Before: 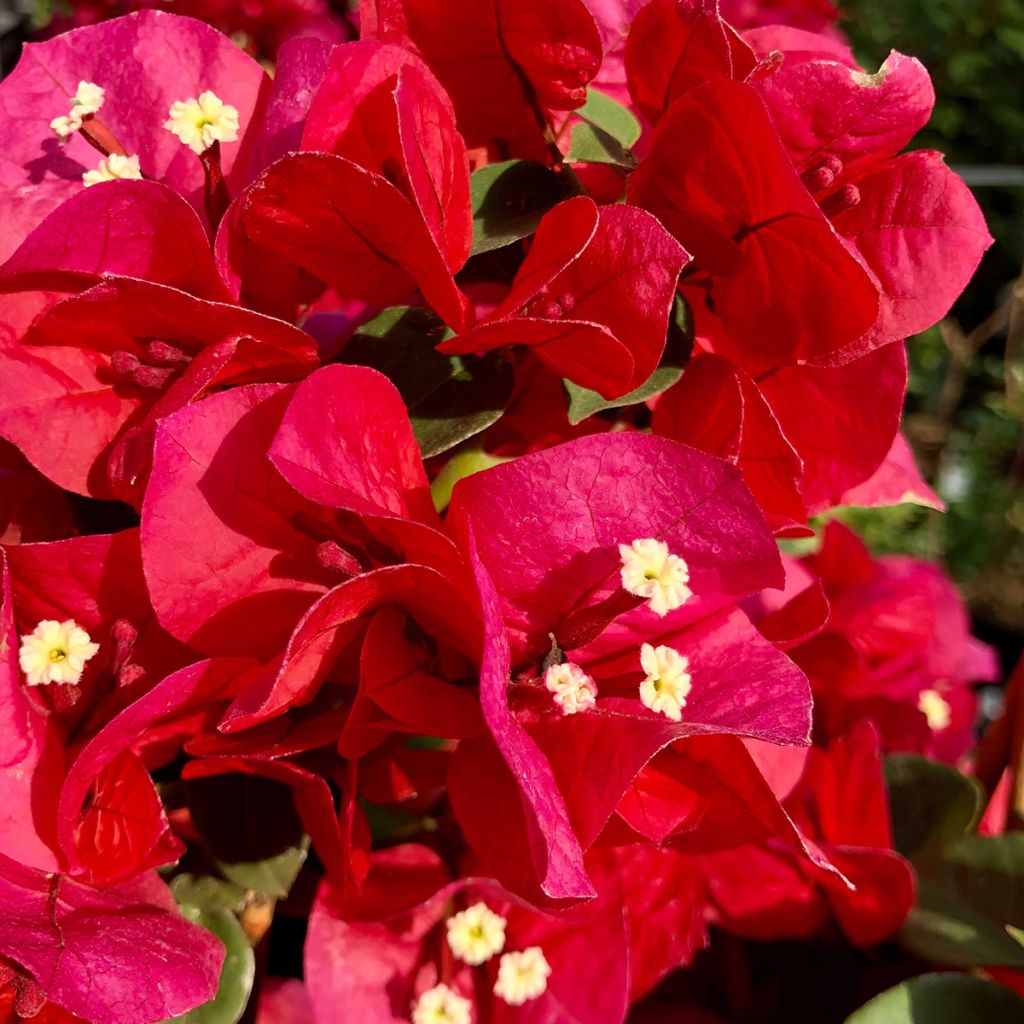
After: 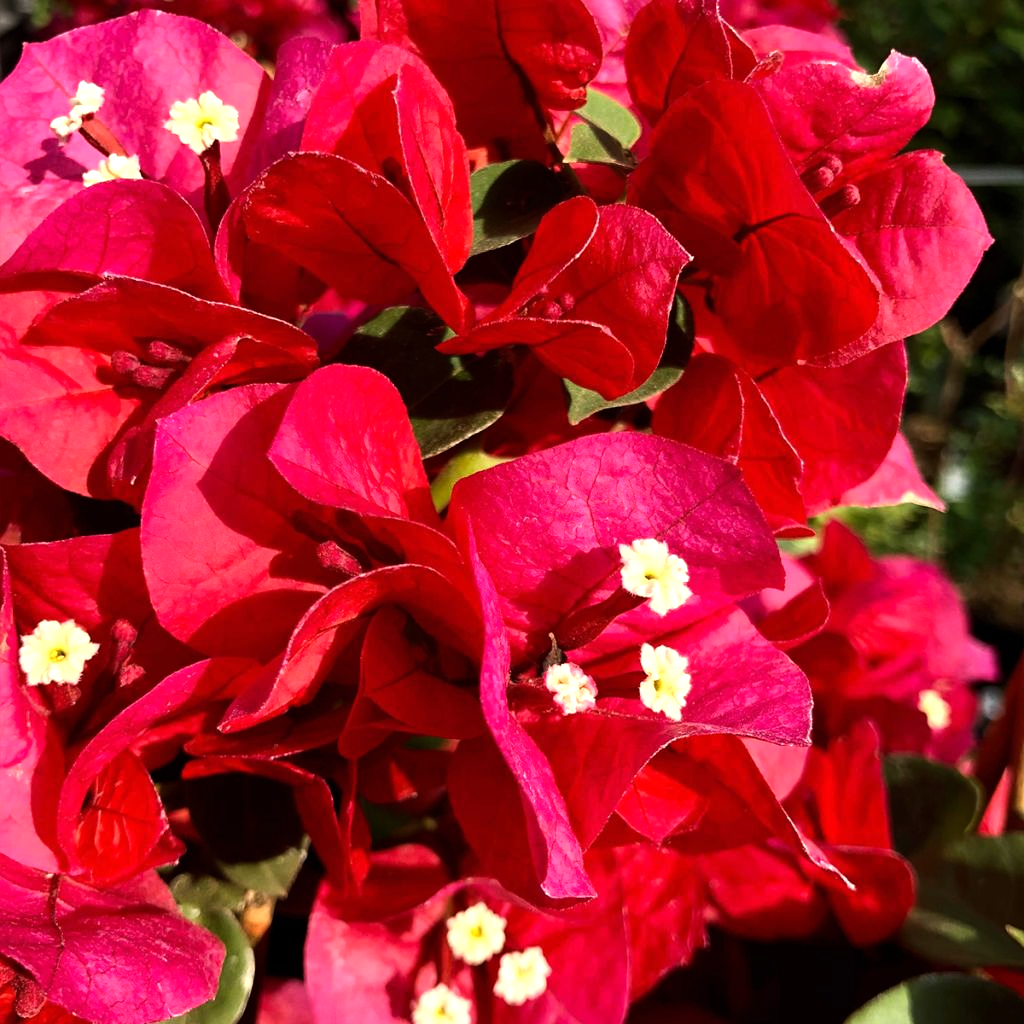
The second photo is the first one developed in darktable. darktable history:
tone equalizer: -8 EV -0.776 EV, -7 EV -0.696 EV, -6 EV -0.615 EV, -5 EV -0.377 EV, -3 EV 0.375 EV, -2 EV 0.6 EV, -1 EV 0.676 EV, +0 EV 0.749 EV, edges refinement/feathering 500, mask exposure compensation -1.57 EV, preserve details no
